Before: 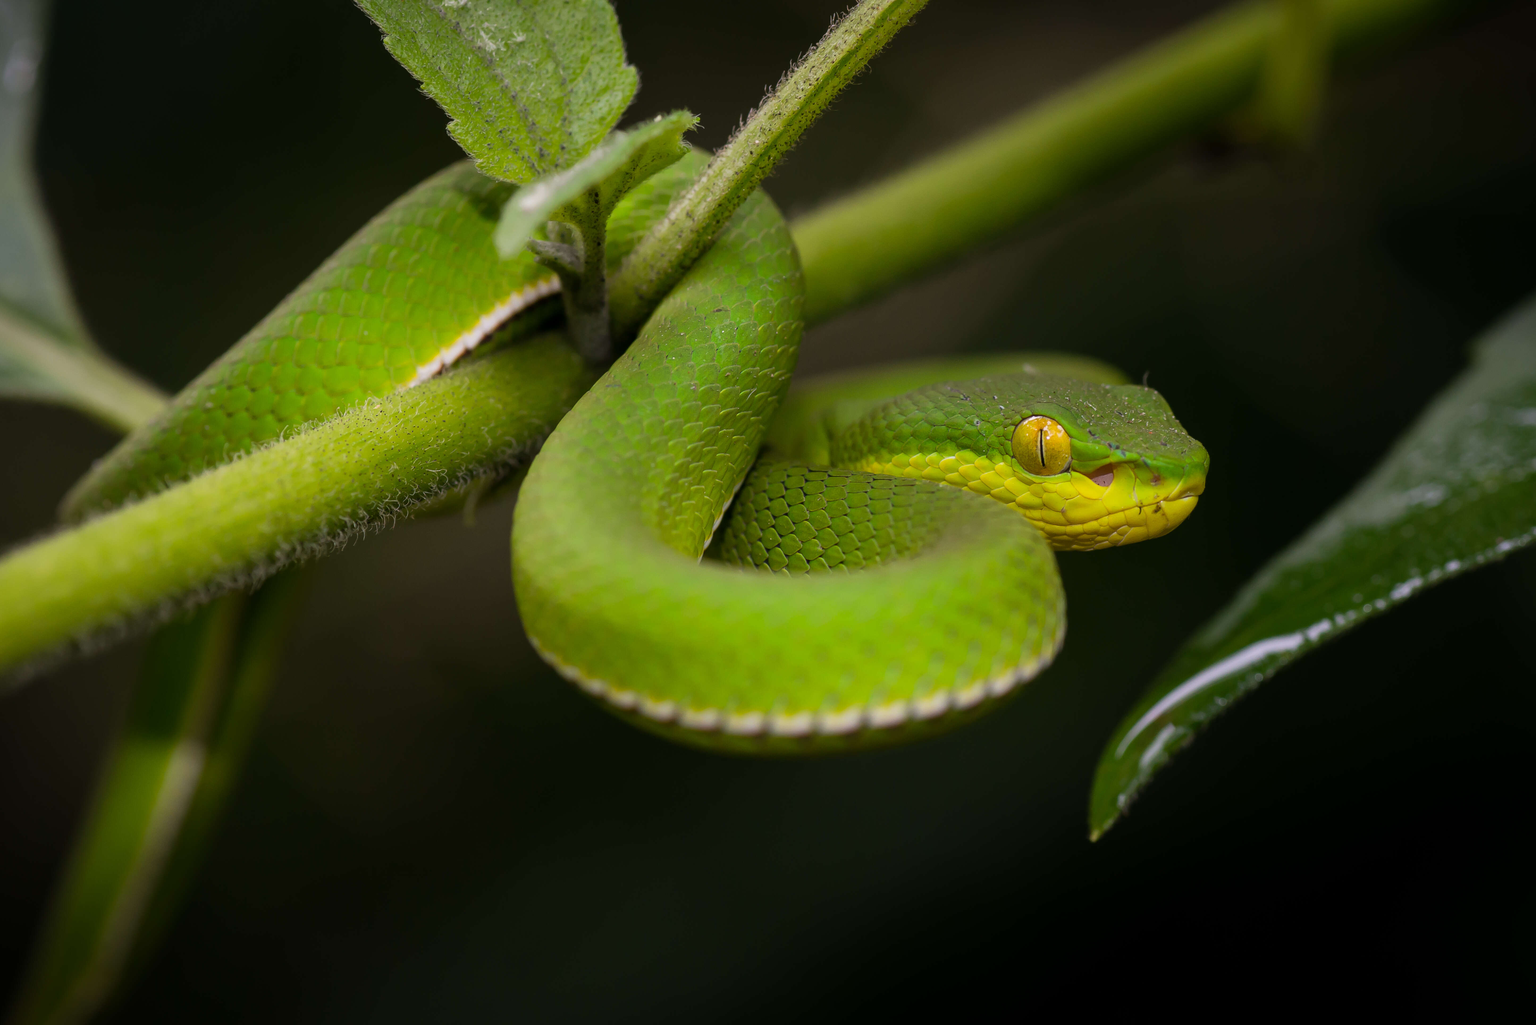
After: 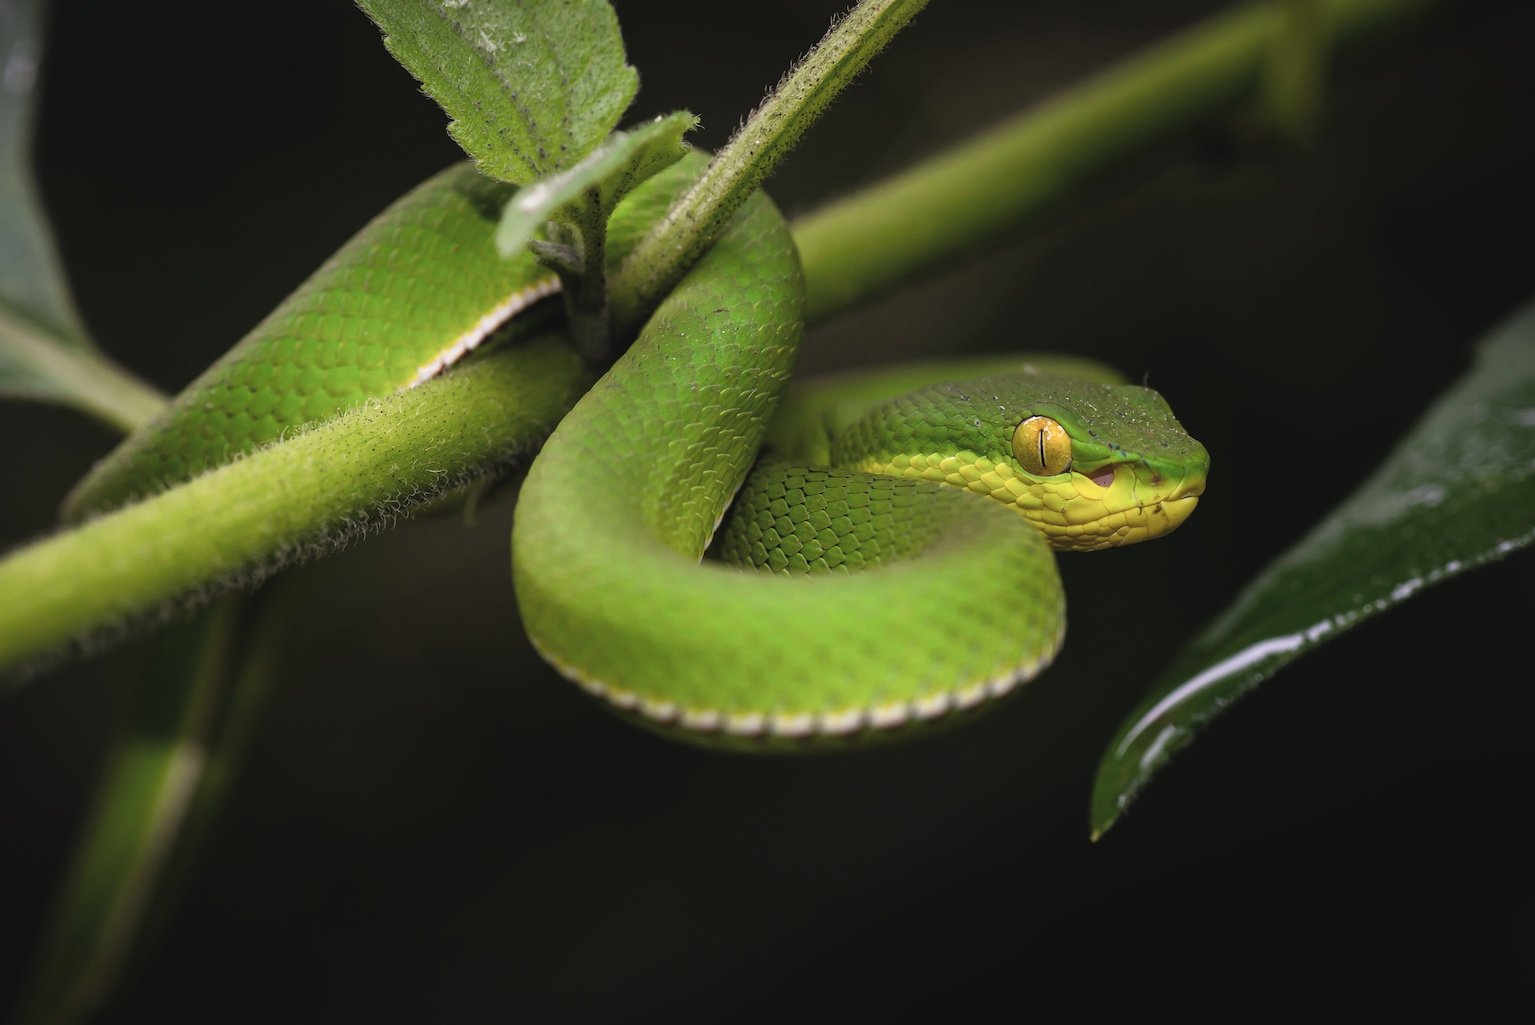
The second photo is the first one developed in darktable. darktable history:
exposure: black level correction -0.015, exposure -0.125 EV, compensate highlight preservation false
filmic rgb: black relative exposure -9.08 EV, white relative exposure 2.3 EV, hardness 7.49
